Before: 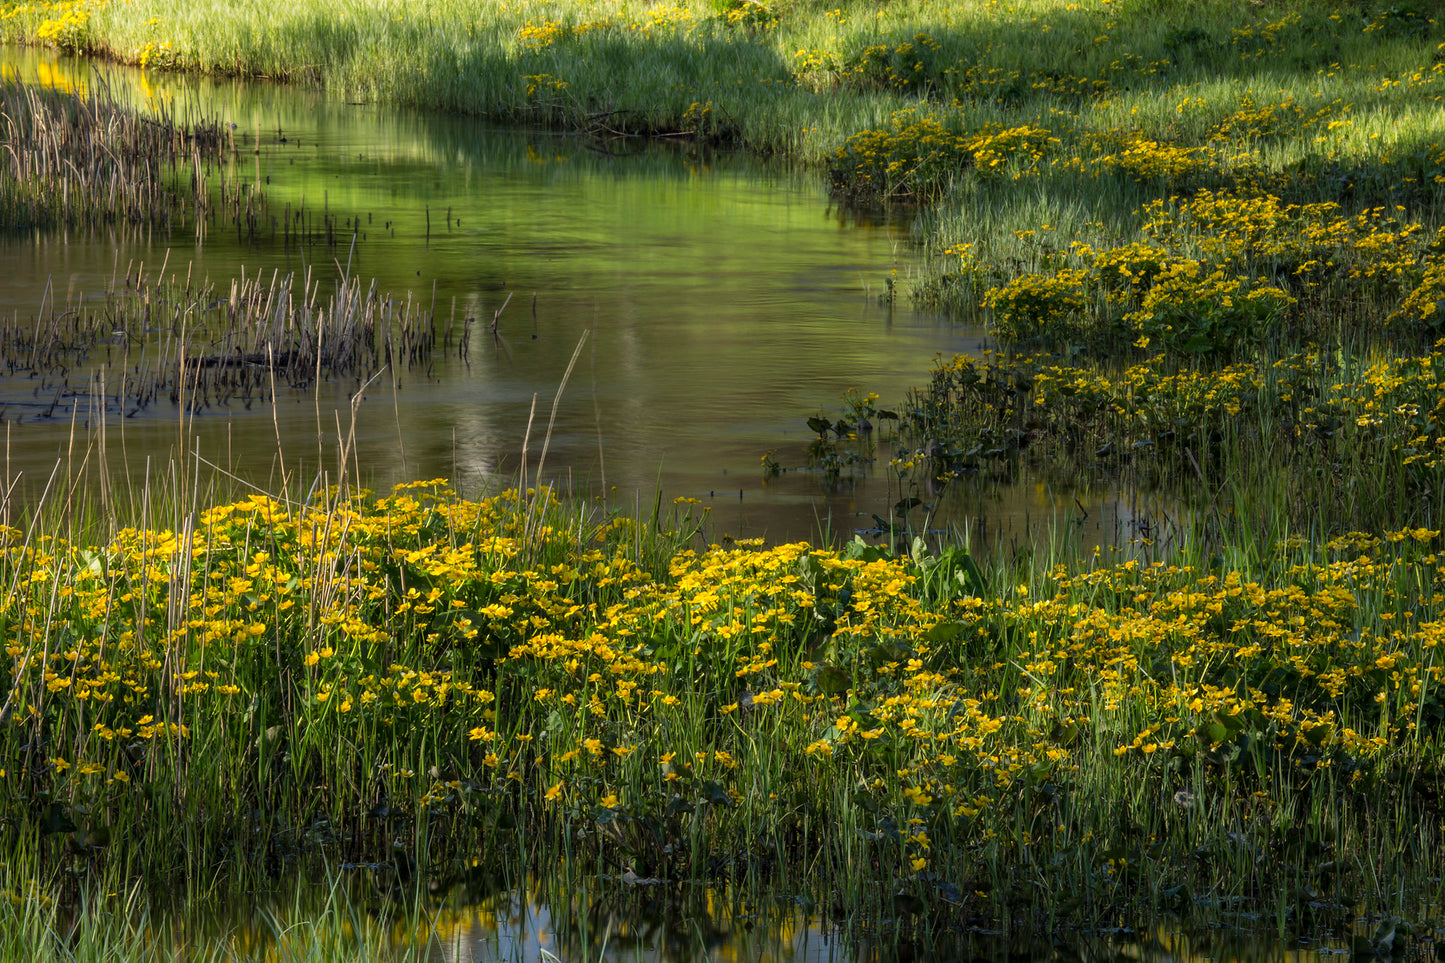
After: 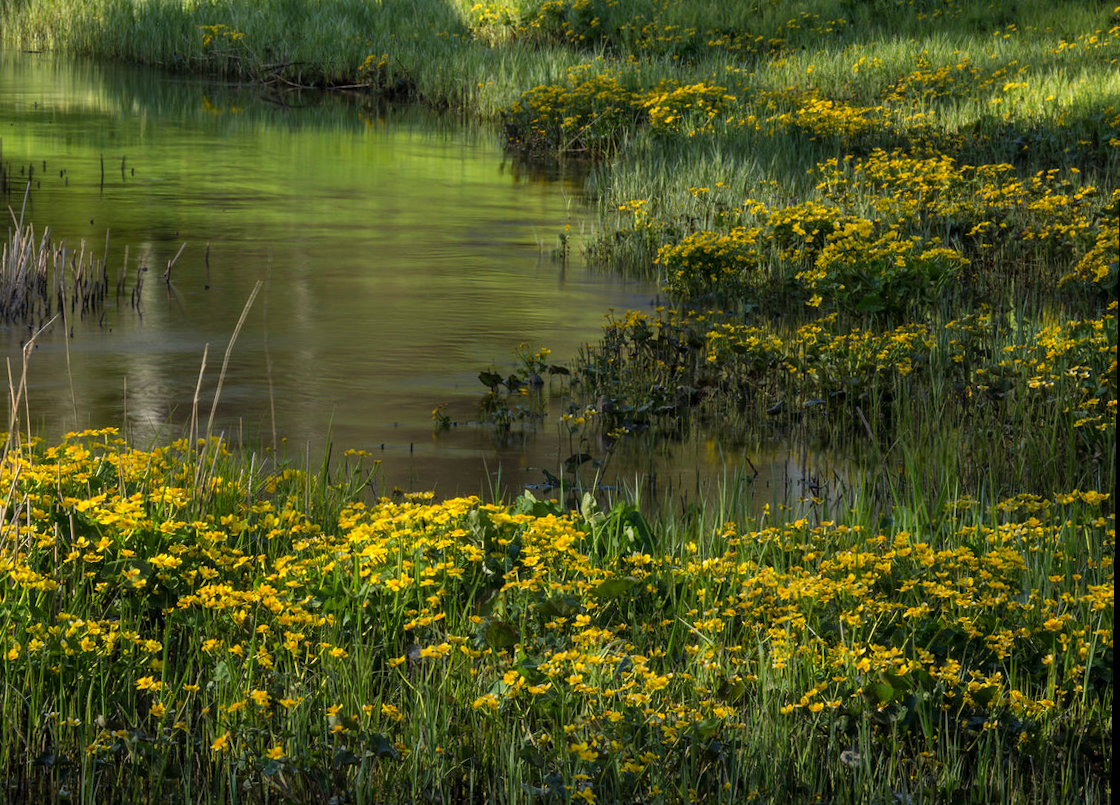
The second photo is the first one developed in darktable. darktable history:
rotate and perspective: rotation 0.8°, automatic cropping off
crop: left 23.095%, top 5.827%, bottom 11.854%
